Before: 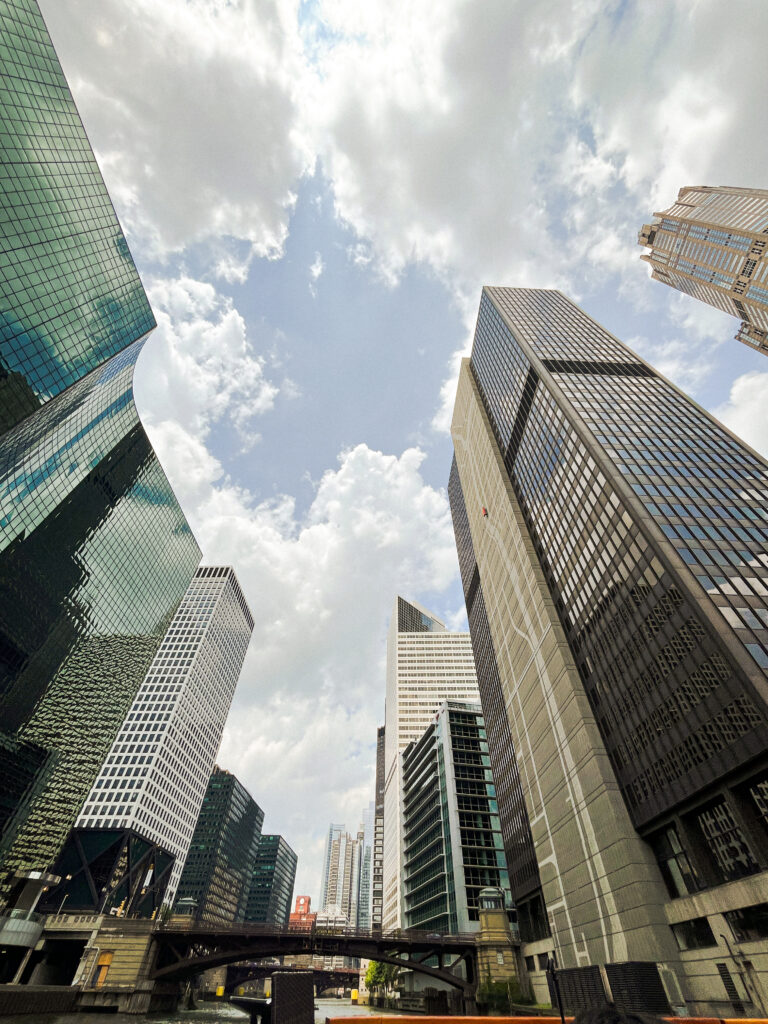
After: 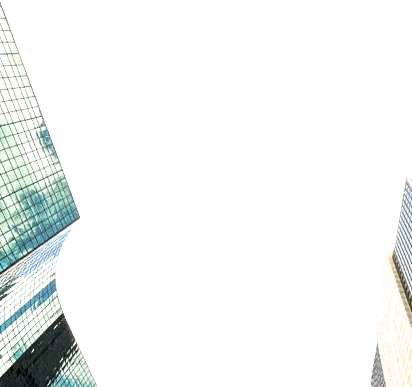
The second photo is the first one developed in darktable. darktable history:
filmic rgb: white relative exposure 2.34 EV, hardness 6.59
grain: coarseness 0.09 ISO
exposure: exposure 1.061 EV, compensate highlight preservation false
crop: left 10.121%, top 10.631%, right 36.218%, bottom 51.526%
